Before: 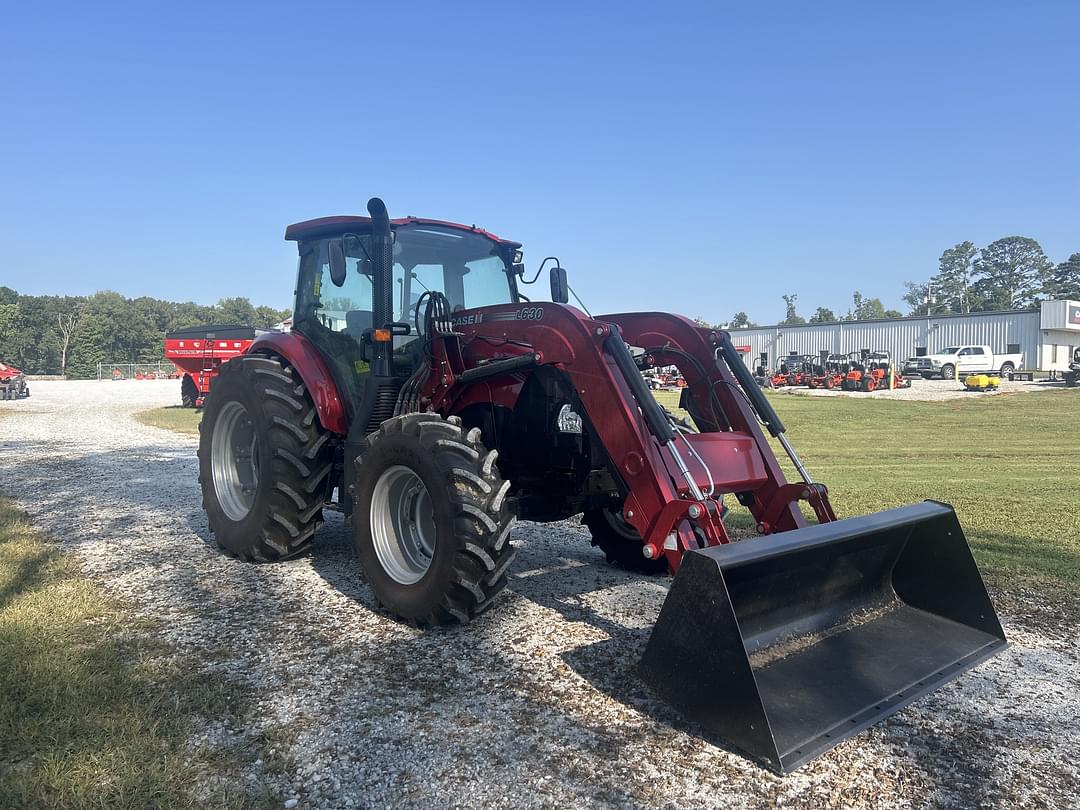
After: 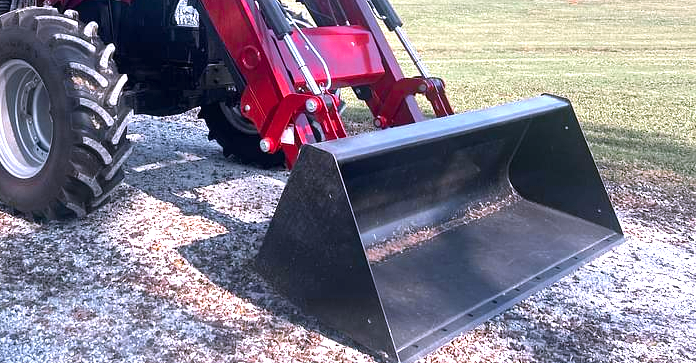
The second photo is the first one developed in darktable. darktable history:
exposure: exposure 1.061 EV, compensate highlight preservation false
crop and rotate: left 35.509%, top 50.238%, bottom 4.934%
color zones: curves: ch0 [(0, 0.466) (0.128, 0.466) (0.25, 0.5) (0.375, 0.456) (0.5, 0.5) (0.625, 0.5) (0.737, 0.652) (0.875, 0.5)]; ch1 [(0, 0.603) (0.125, 0.618) (0.261, 0.348) (0.372, 0.353) (0.497, 0.363) (0.611, 0.45) (0.731, 0.427) (0.875, 0.518) (0.998, 0.652)]; ch2 [(0, 0.559) (0.125, 0.451) (0.253, 0.564) (0.37, 0.578) (0.5, 0.466) (0.625, 0.471) (0.731, 0.471) (0.88, 0.485)]
white balance: red 1.042, blue 1.17
